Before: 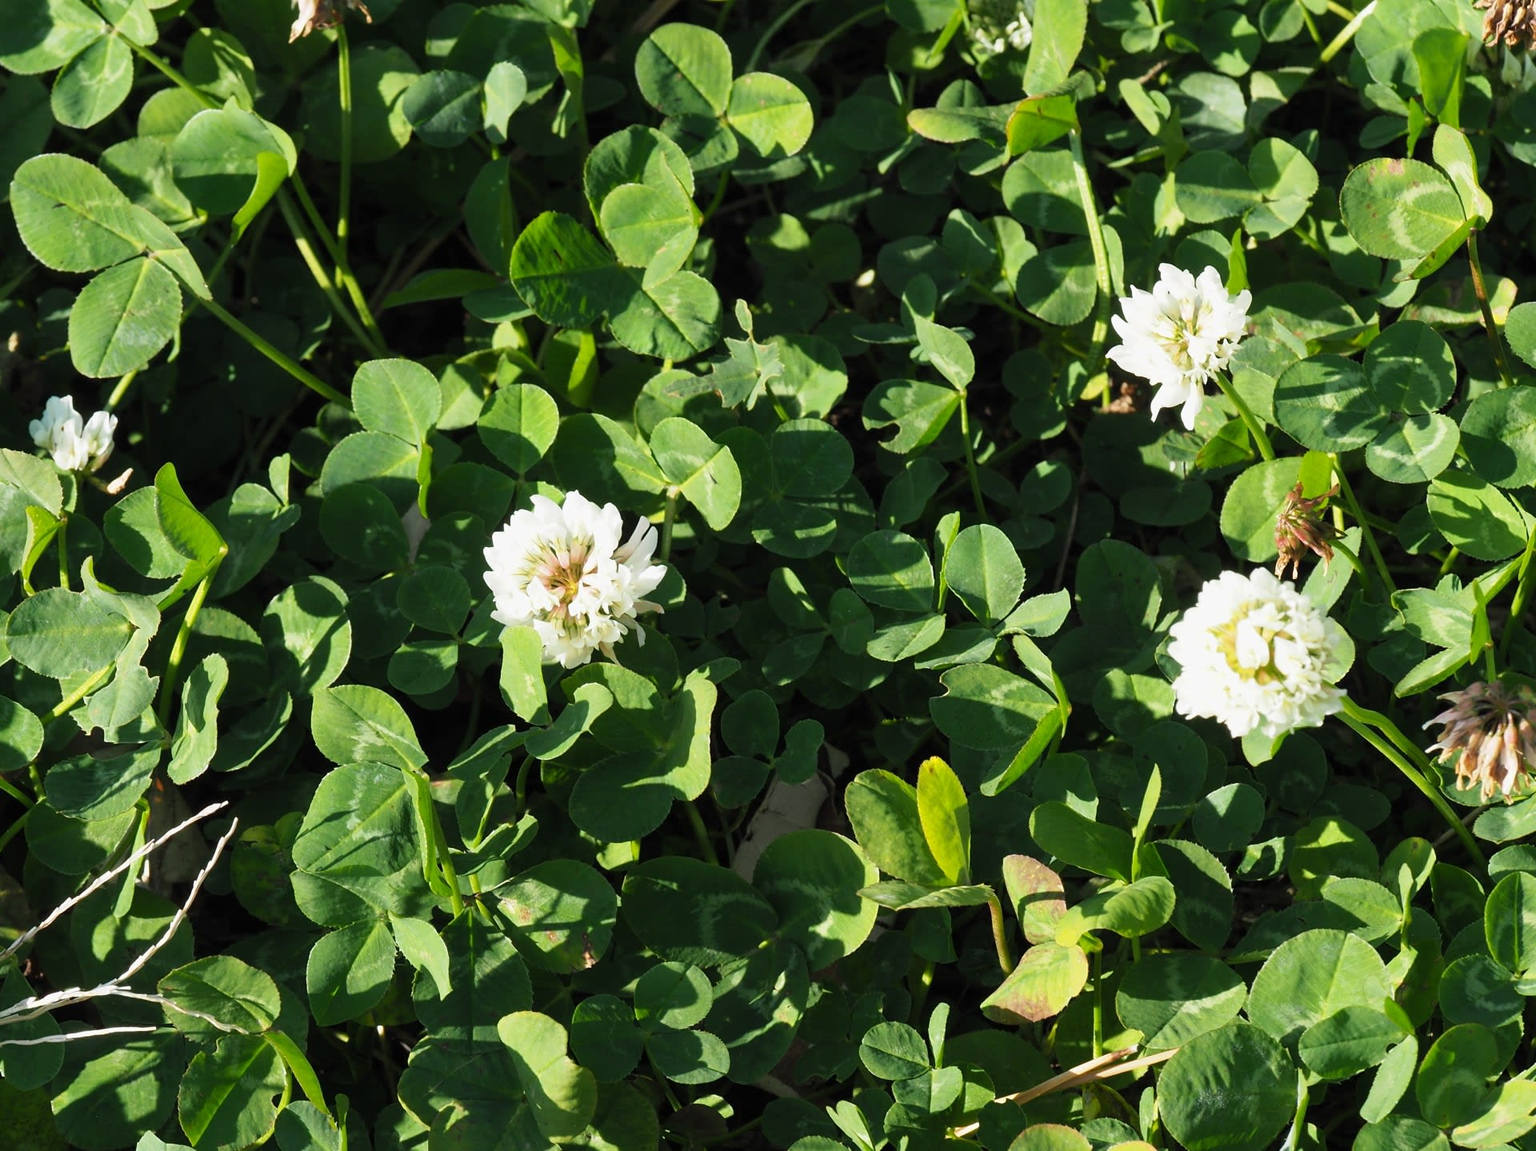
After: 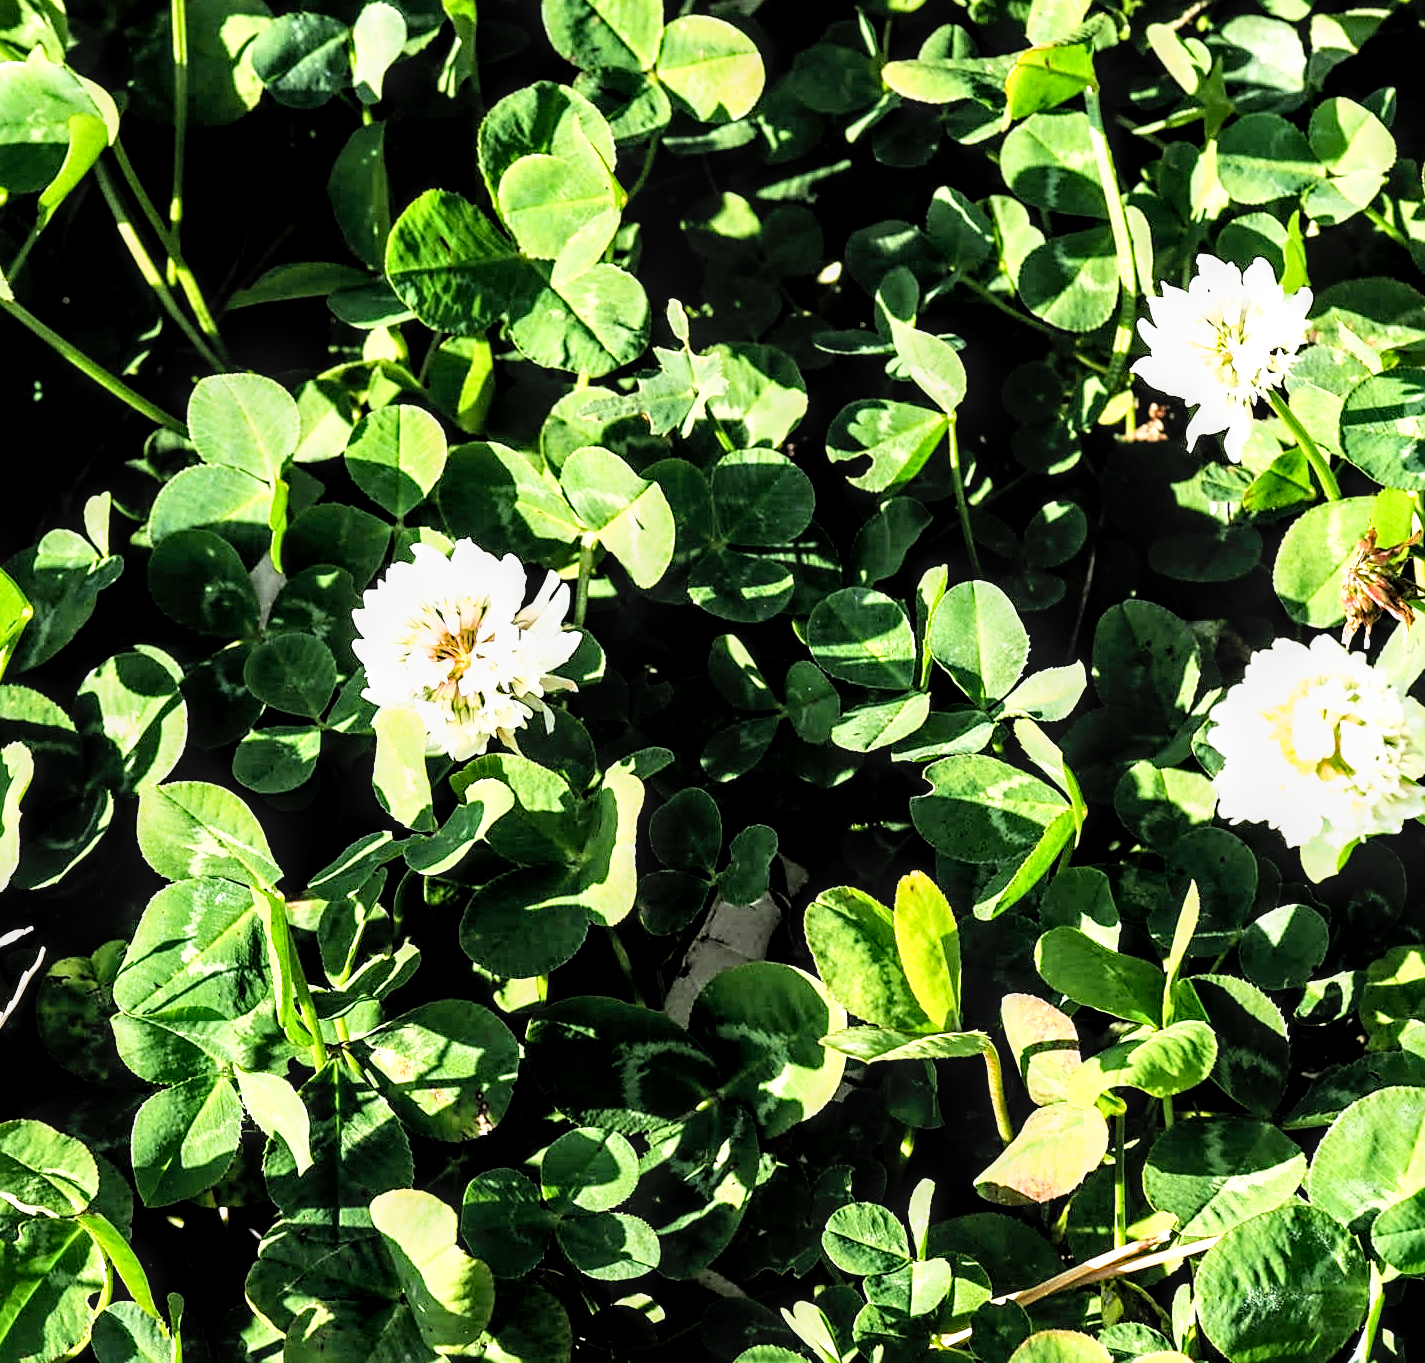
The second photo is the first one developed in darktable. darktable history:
local contrast: detail 160%
filmic rgb: black relative exposure -5 EV, hardness 2.88, contrast 1.3
sharpen: on, module defaults
exposure: exposure 0.999 EV, compensate highlight preservation false
crop and rotate: left 13.15%, top 5.251%, right 12.609%
contrast brightness saturation: saturation -0.05
tone curve: curves: ch0 [(0, 0) (0.003, 0.001) (0.011, 0.005) (0.025, 0.01) (0.044, 0.019) (0.069, 0.029) (0.1, 0.042) (0.136, 0.078) (0.177, 0.129) (0.224, 0.182) (0.277, 0.246) (0.335, 0.318) (0.399, 0.396) (0.468, 0.481) (0.543, 0.573) (0.623, 0.672) (0.709, 0.777) (0.801, 0.881) (0.898, 0.975) (1, 1)], preserve colors none
